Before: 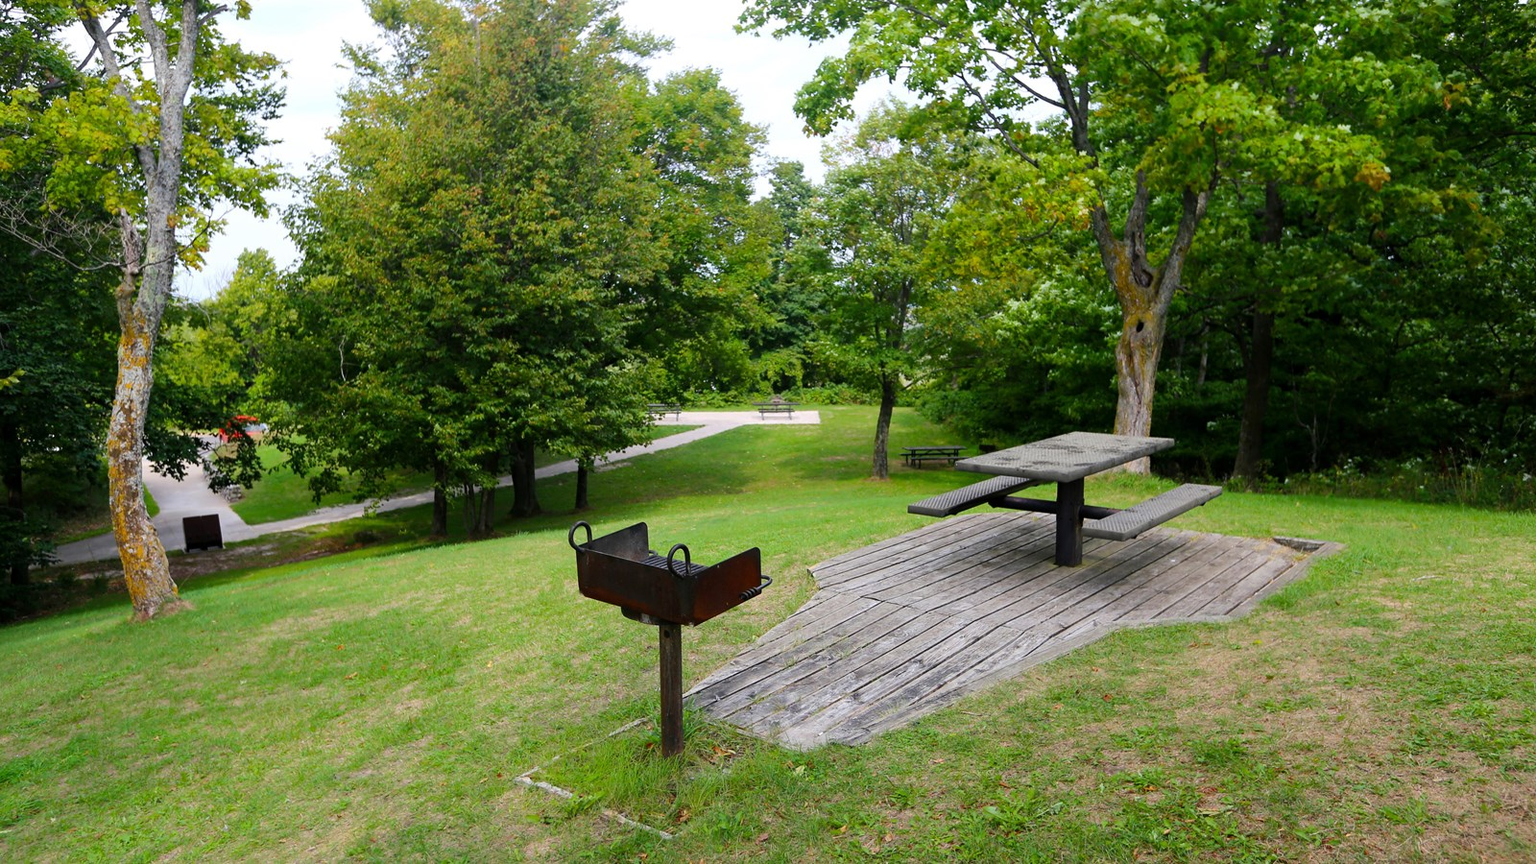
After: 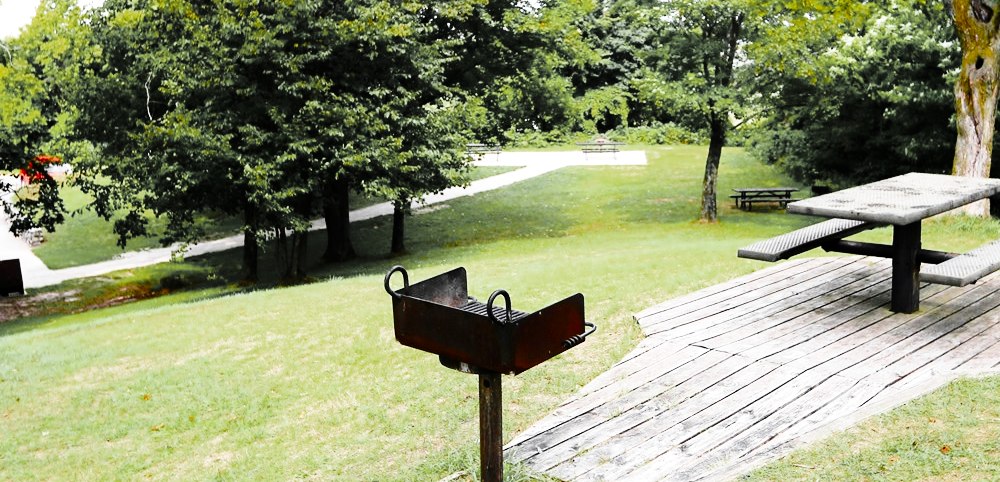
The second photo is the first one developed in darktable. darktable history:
base curve: curves: ch0 [(0, 0) (0.028, 0.03) (0.121, 0.232) (0.46, 0.748) (0.859, 0.968) (1, 1)], preserve colors none
crop: left 13.017%, top 30.85%, right 24.448%, bottom 15.514%
color zones: curves: ch0 [(0.004, 0.388) (0.125, 0.392) (0.25, 0.404) (0.375, 0.5) (0.5, 0.5) (0.625, 0.5) (0.75, 0.5) (0.875, 0.5)]; ch1 [(0, 0.5) (0.125, 0.5) (0.25, 0.5) (0.375, 0.124) (0.524, 0.124) (0.645, 0.128) (0.789, 0.132) (0.914, 0.096) (0.998, 0.068)]
contrast brightness saturation: contrast 0.139
tone equalizer: -8 EV -0.72 EV, -7 EV -0.723 EV, -6 EV -0.59 EV, -5 EV -0.378 EV, -3 EV 0.398 EV, -2 EV 0.6 EV, -1 EV 0.688 EV, +0 EV 0.743 EV
